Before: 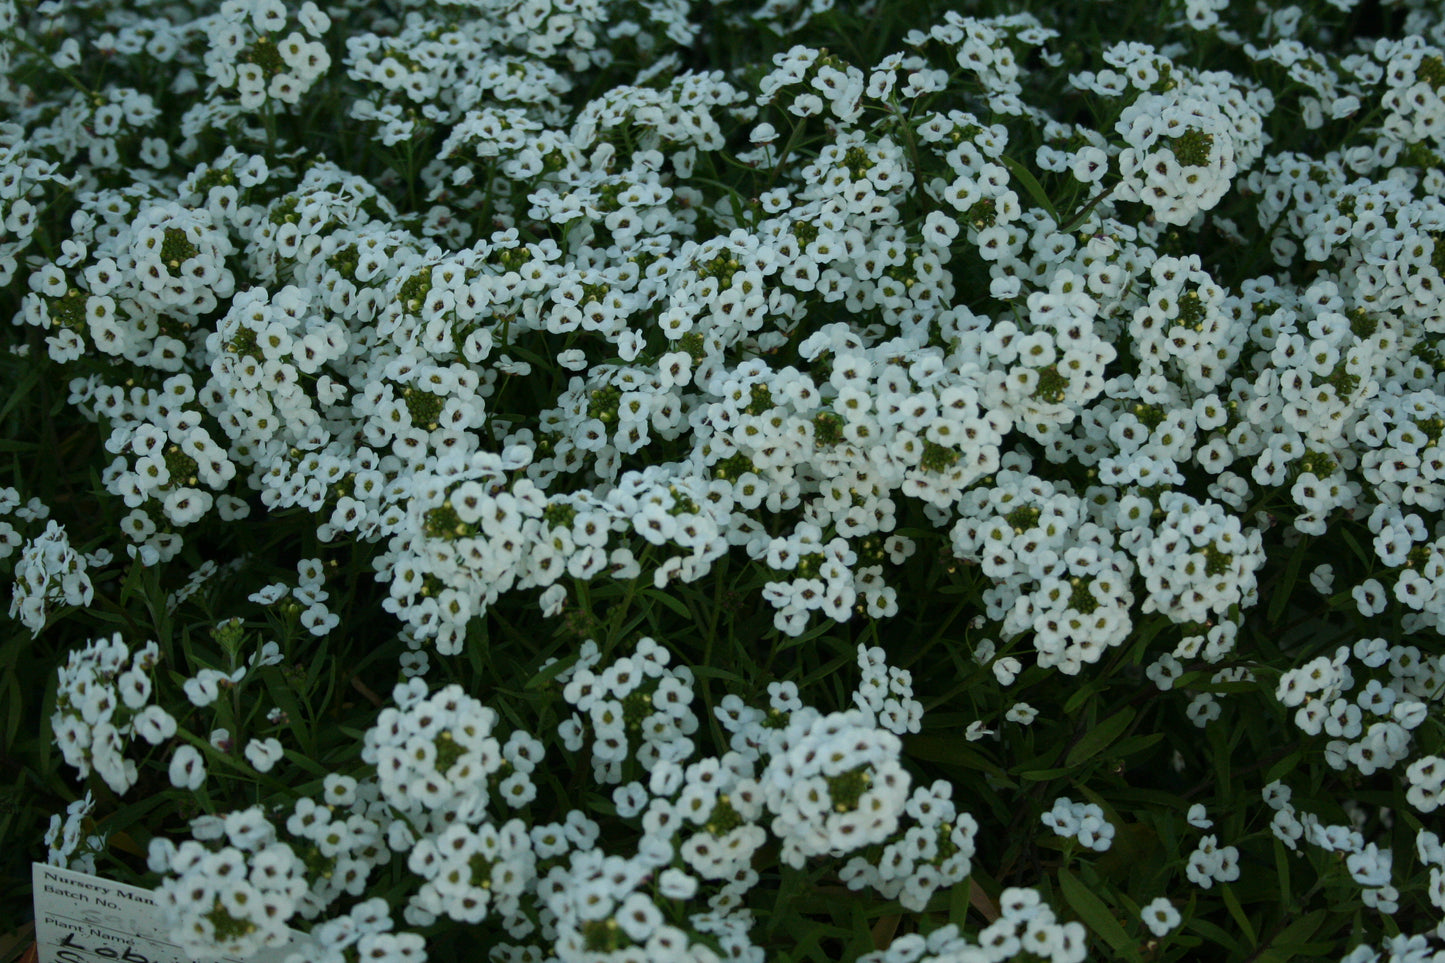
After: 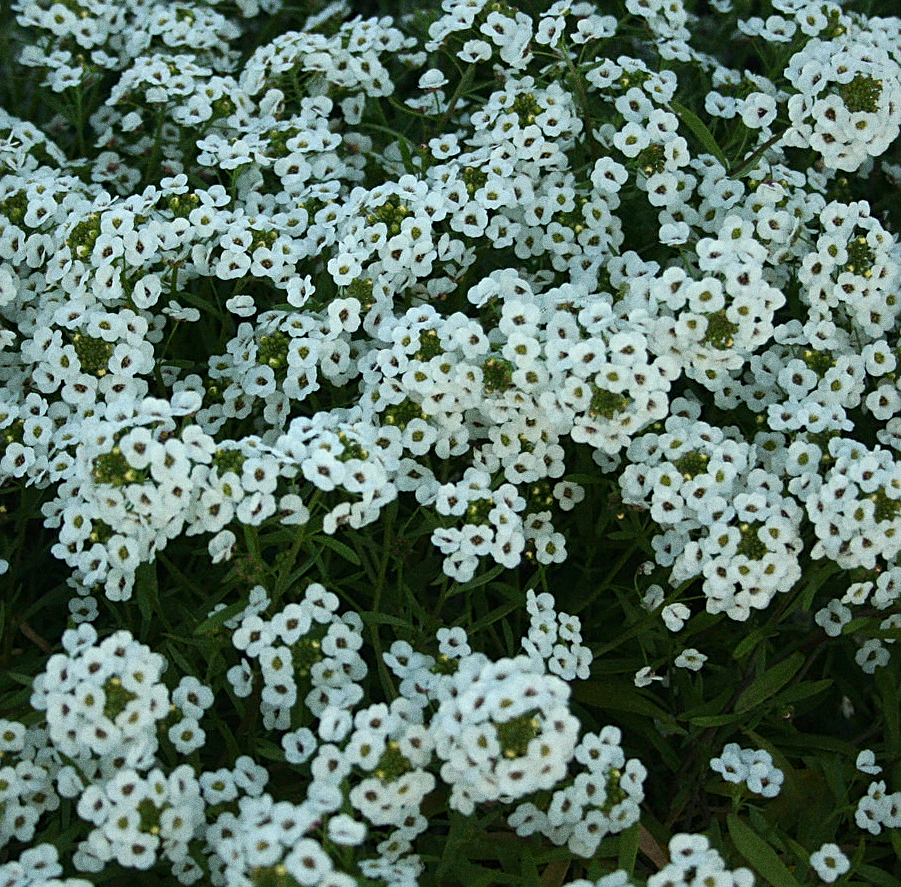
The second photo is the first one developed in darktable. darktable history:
sharpen: on, module defaults
grain: coarseness 0.09 ISO, strength 40%
crop and rotate: left 22.918%, top 5.629%, right 14.711%, bottom 2.247%
exposure: black level correction 0, exposure 0.5 EV, compensate highlight preservation false
